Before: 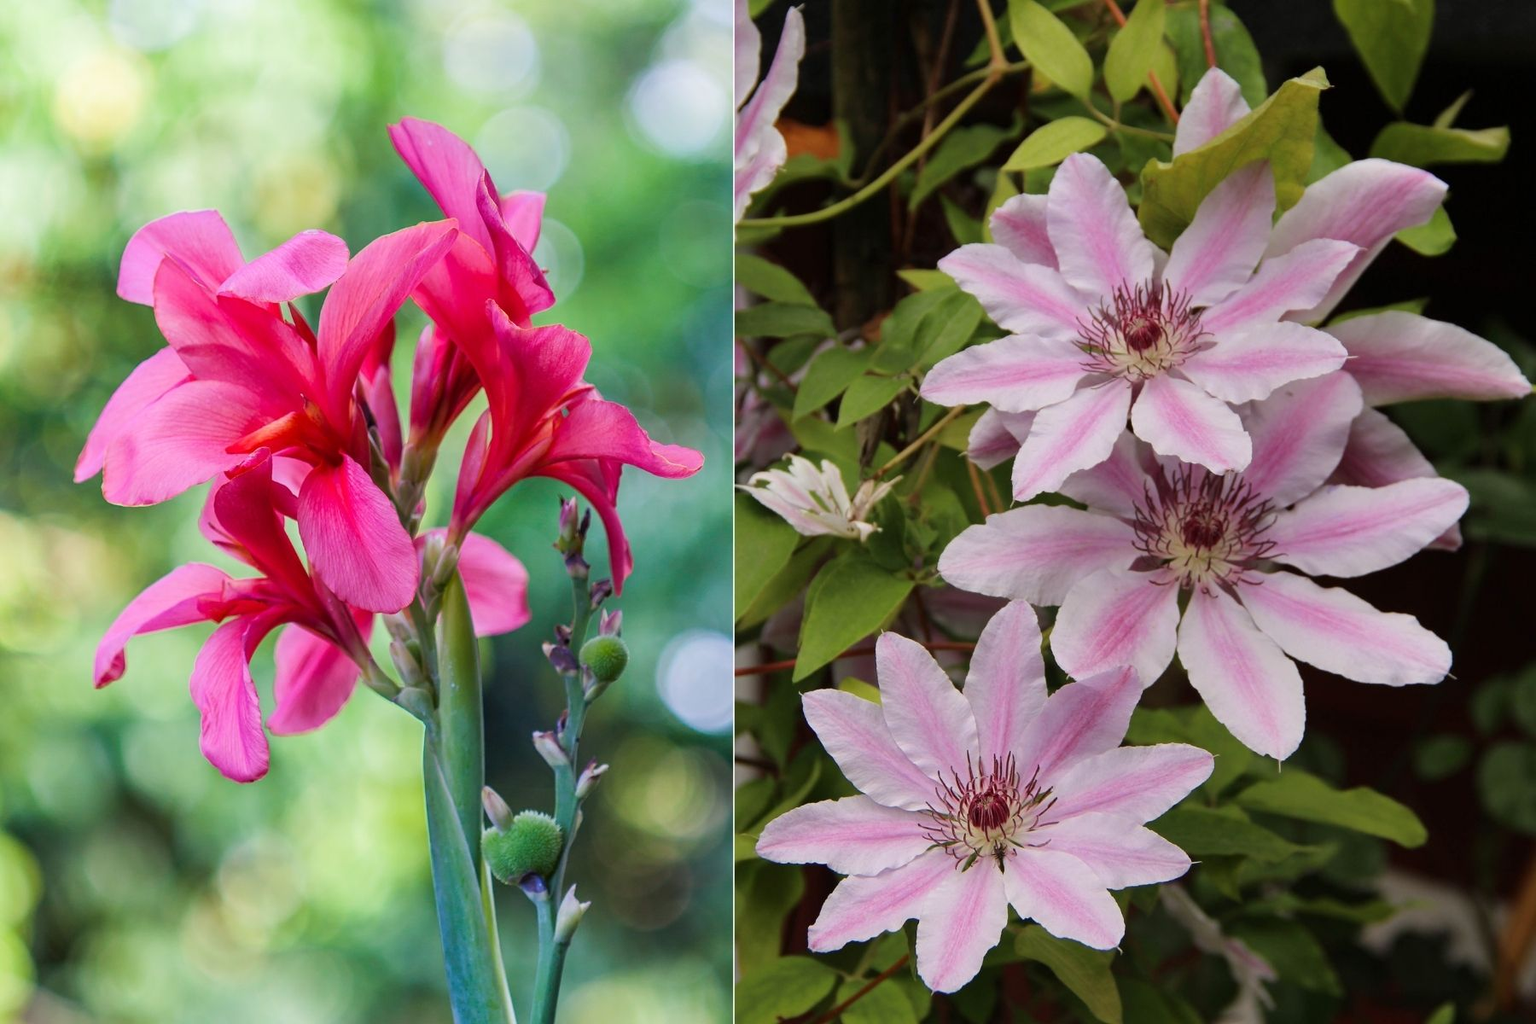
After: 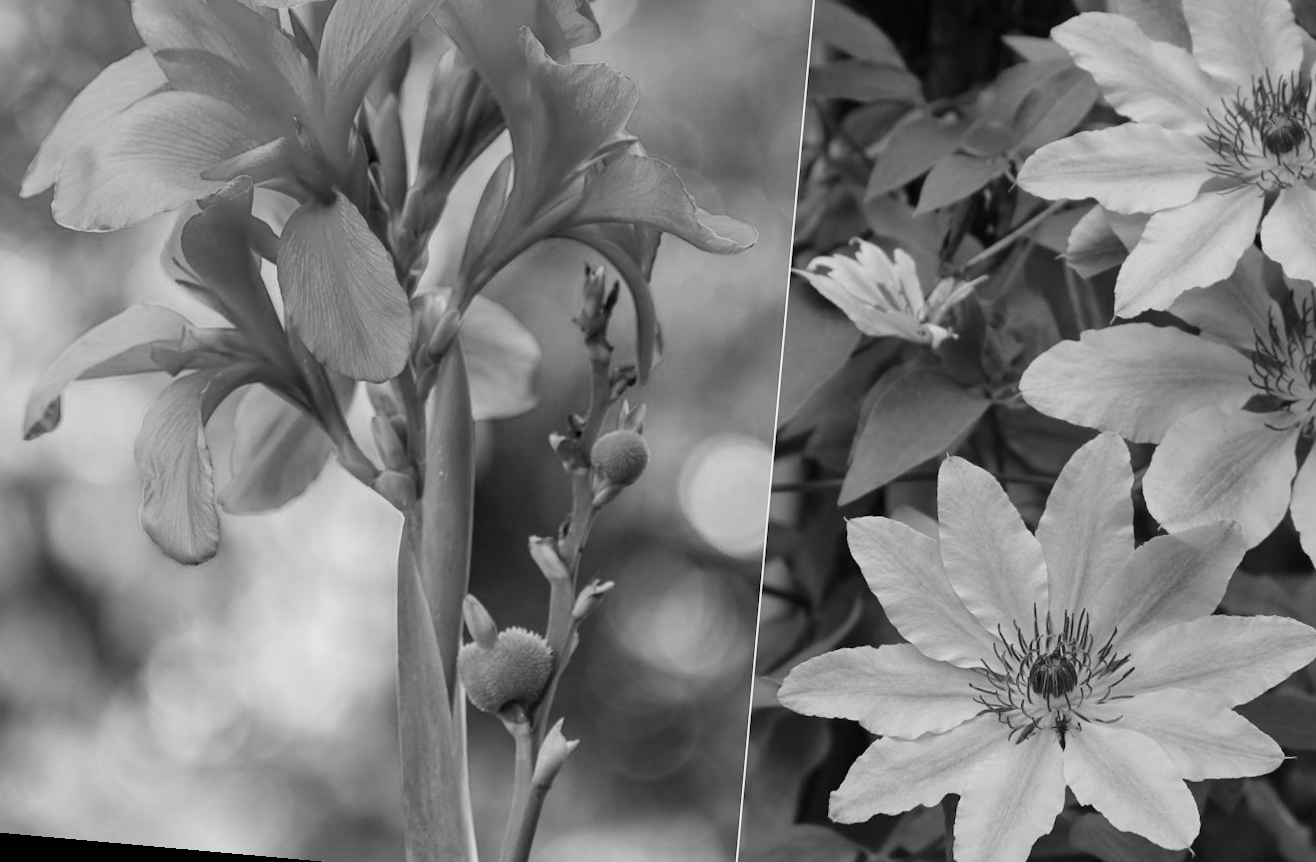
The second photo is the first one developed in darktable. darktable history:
rotate and perspective: rotation 5.12°, automatic cropping off
crop: left 6.488%, top 27.668%, right 24.183%, bottom 8.656%
monochrome: on, module defaults
